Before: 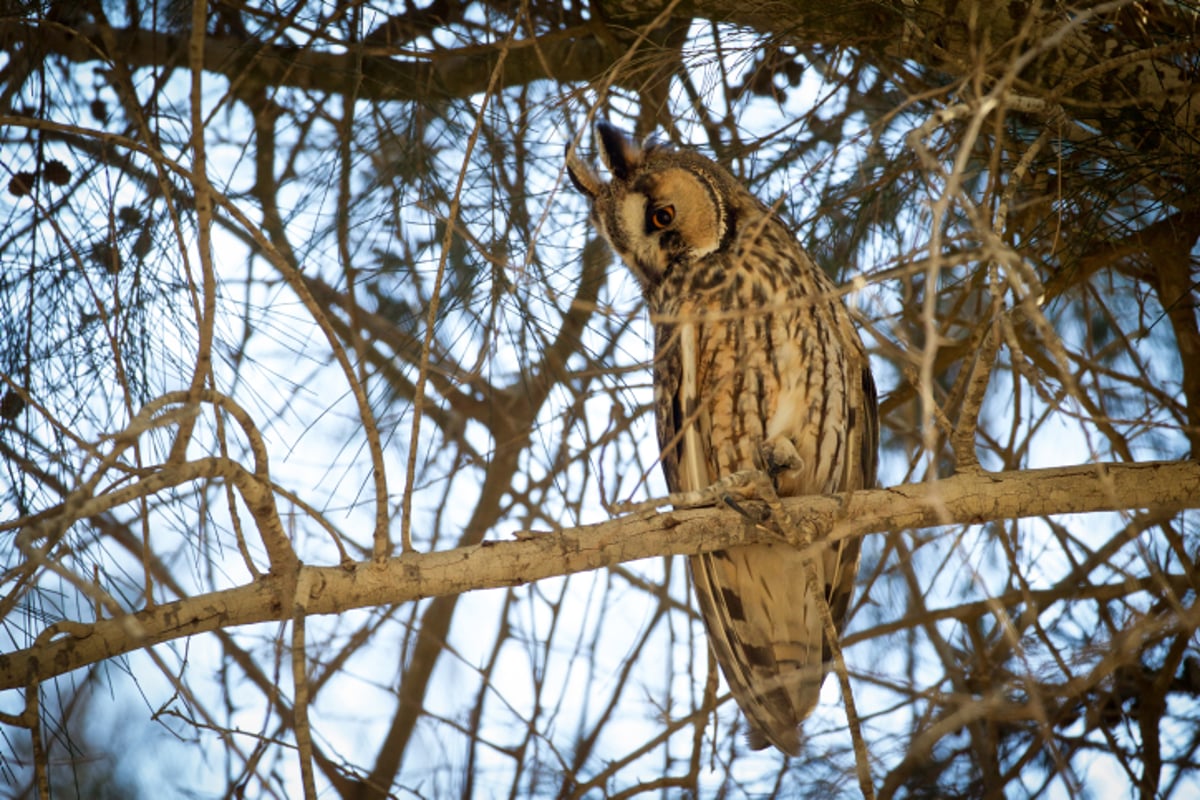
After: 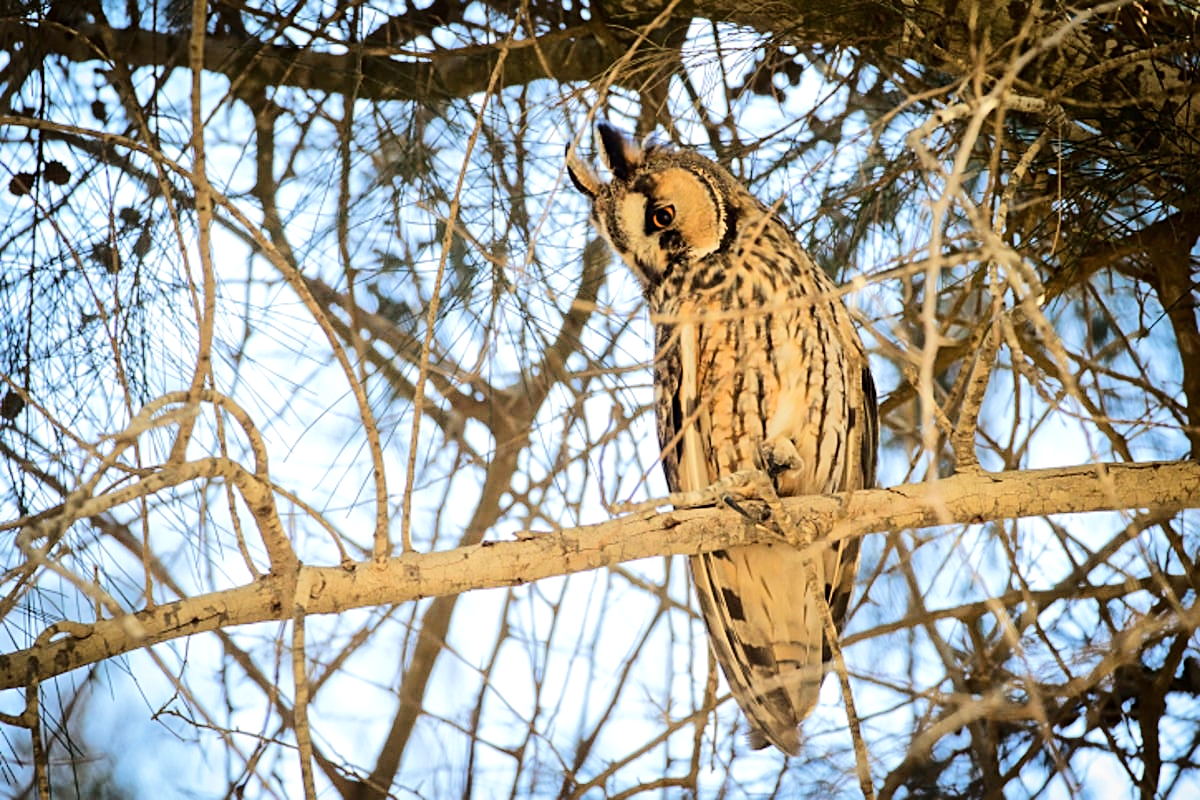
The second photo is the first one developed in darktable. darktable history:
tone equalizer: -7 EV 0.159 EV, -6 EV 0.619 EV, -5 EV 1.16 EV, -4 EV 1.35 EV, -3 EV 1.12 EV, -2 EV 0.6 EV, -1 EV 0.164 EV, edges refinement/feathering 500, mask exposure compensation -1.57 EV, preserve details no
sharpen: on, module defaults
